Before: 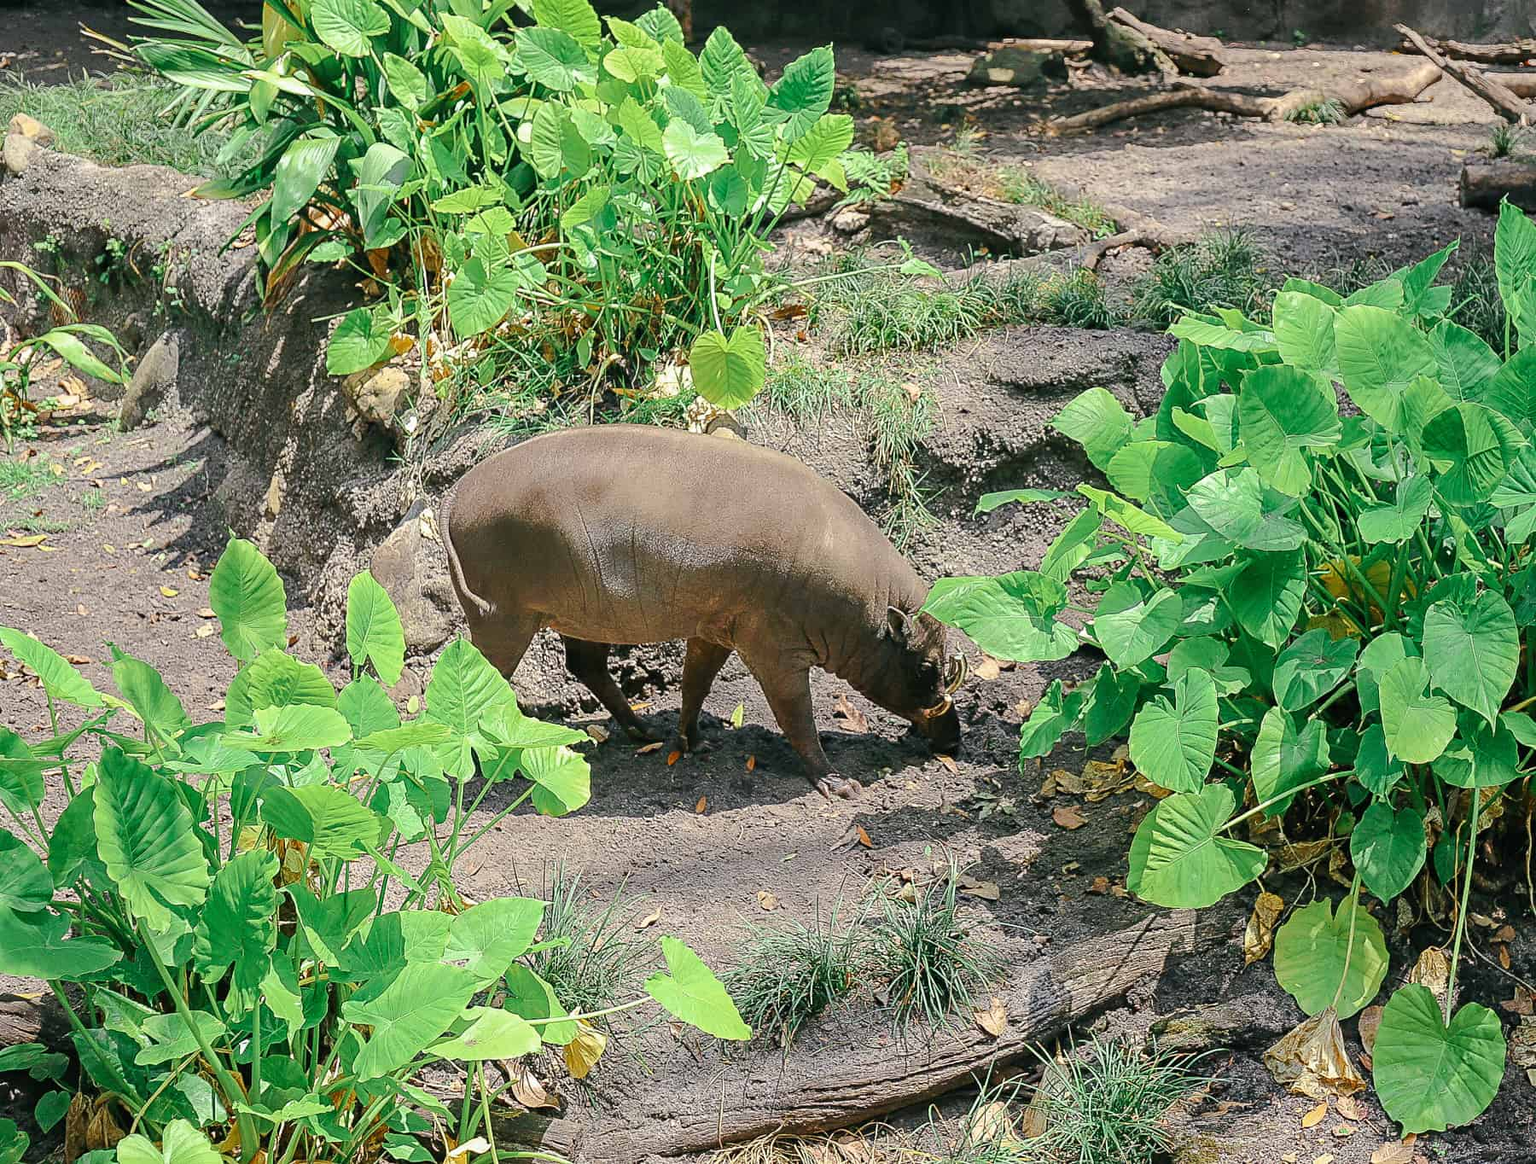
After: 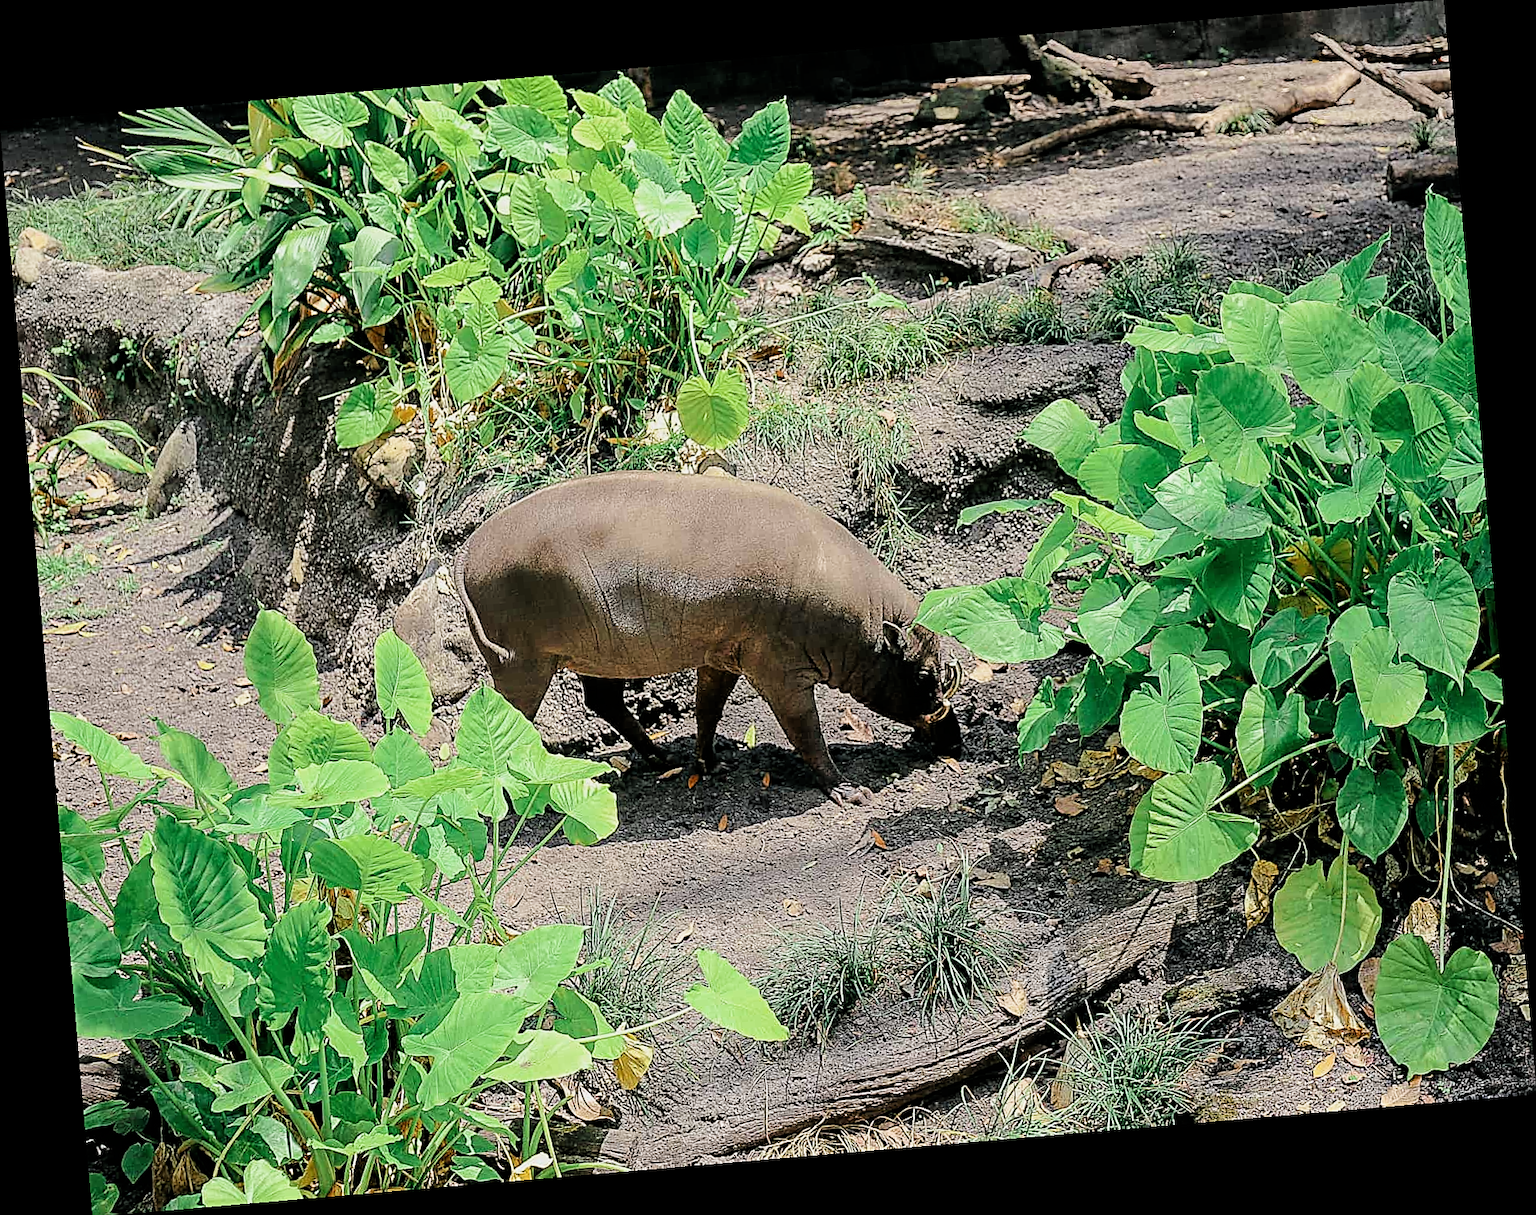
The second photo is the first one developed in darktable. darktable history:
sharpen: on, module defaults
rotate and perspective: rotation -4.86°, automatic cropping off
filmic rgb: black relative exposure -5 EV, white relative exposure 3.2 EV, hardness 3.42, contrast 1.2, highlights saturation mix -50%
